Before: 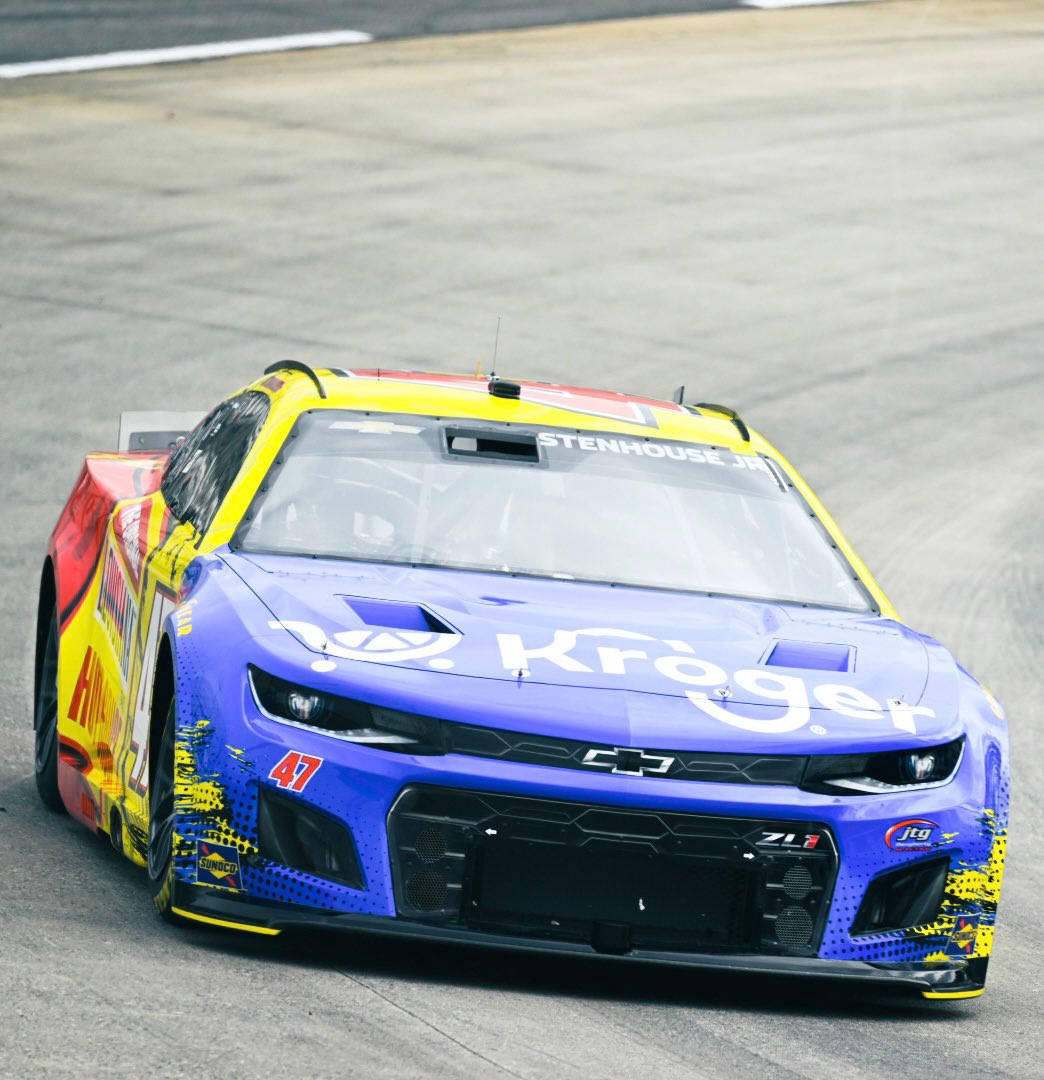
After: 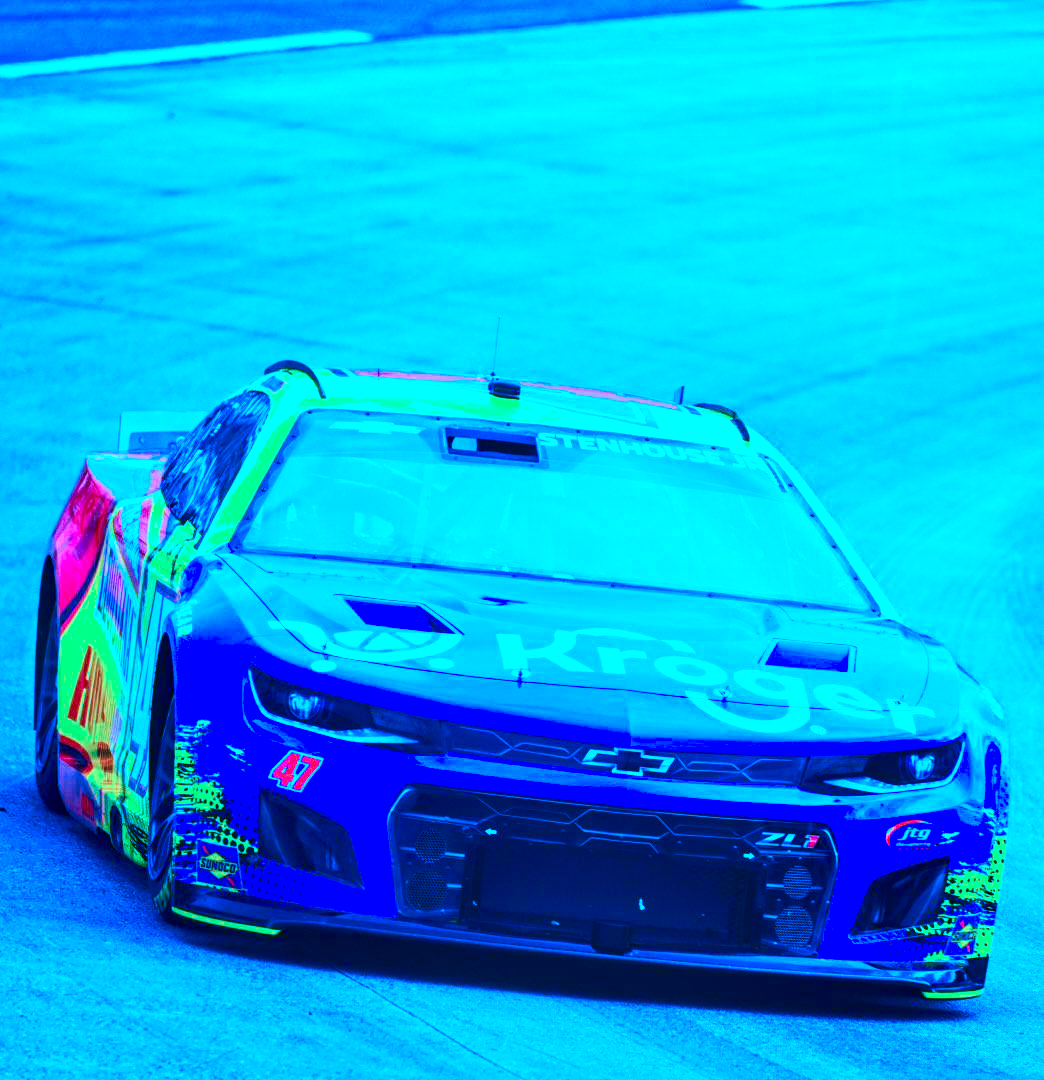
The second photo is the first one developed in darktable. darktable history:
contrast brightness saturation: contrast 0.261, brightness 0.017, saturation 0.876
local contrast: detail 130%
color calibration: illuminant as shot in camera, x 0.483, y 0.431, temperature 2441.74 K
shadows and highlights: shadows 36.47, highlights -27.11, soften with gaussian
